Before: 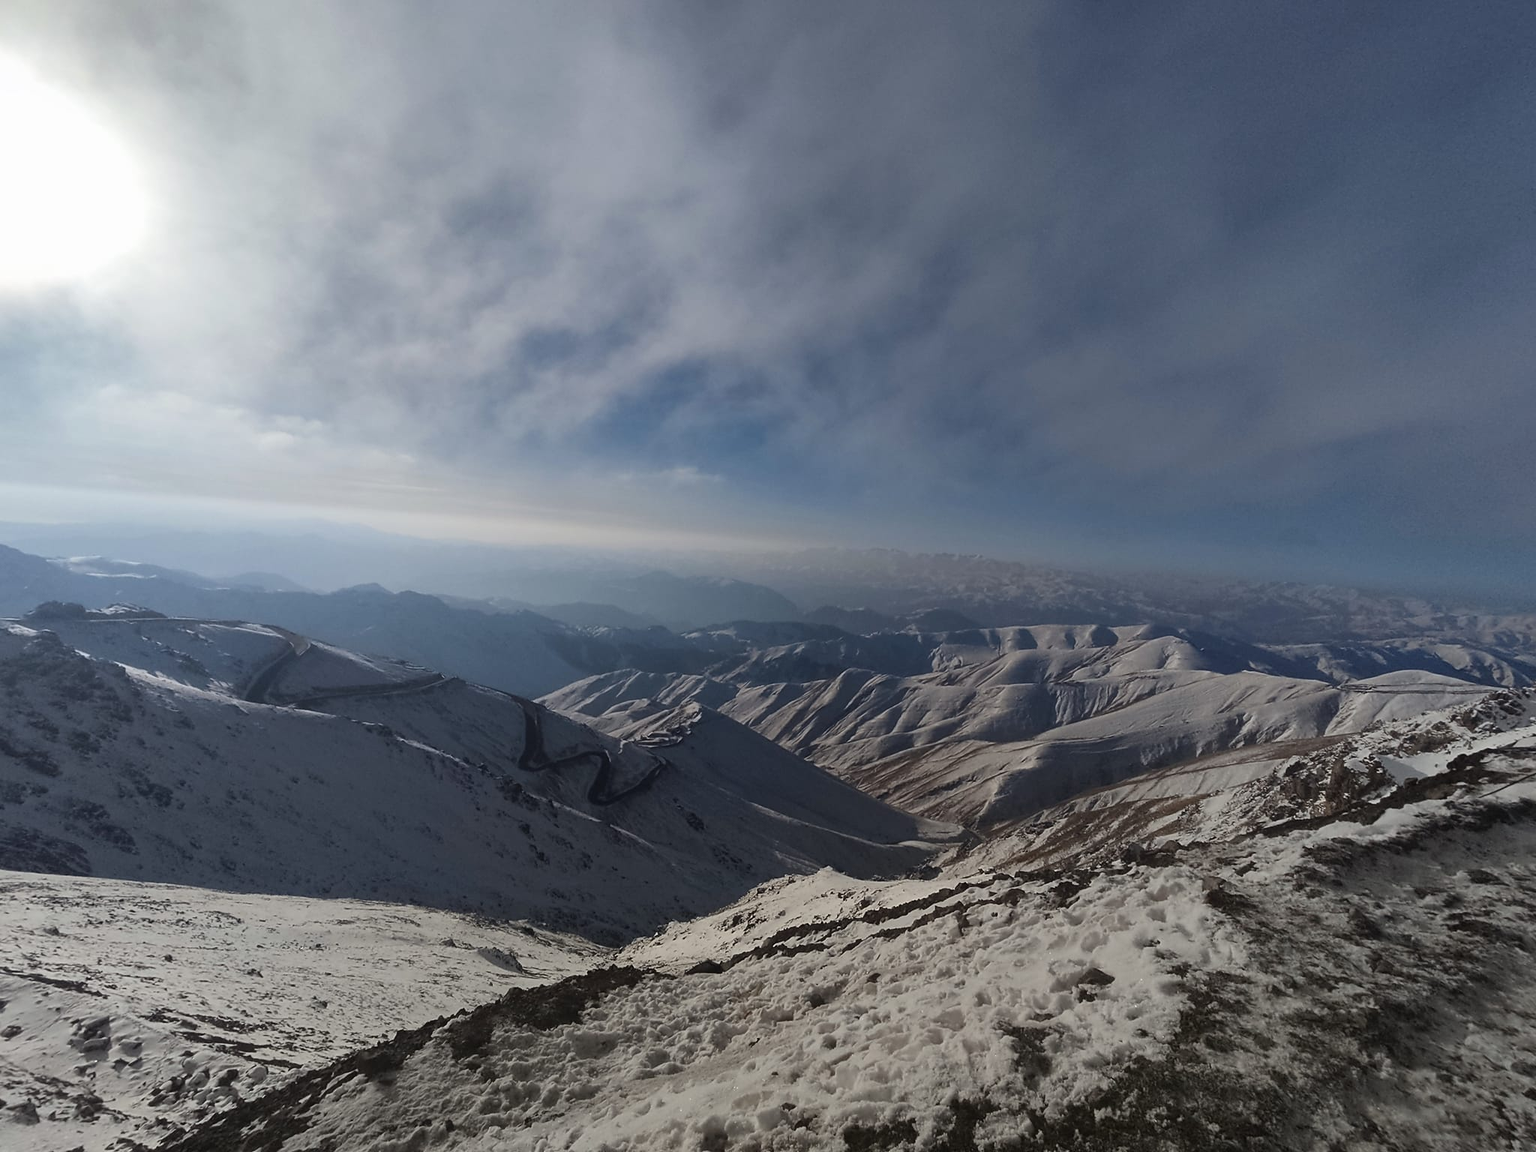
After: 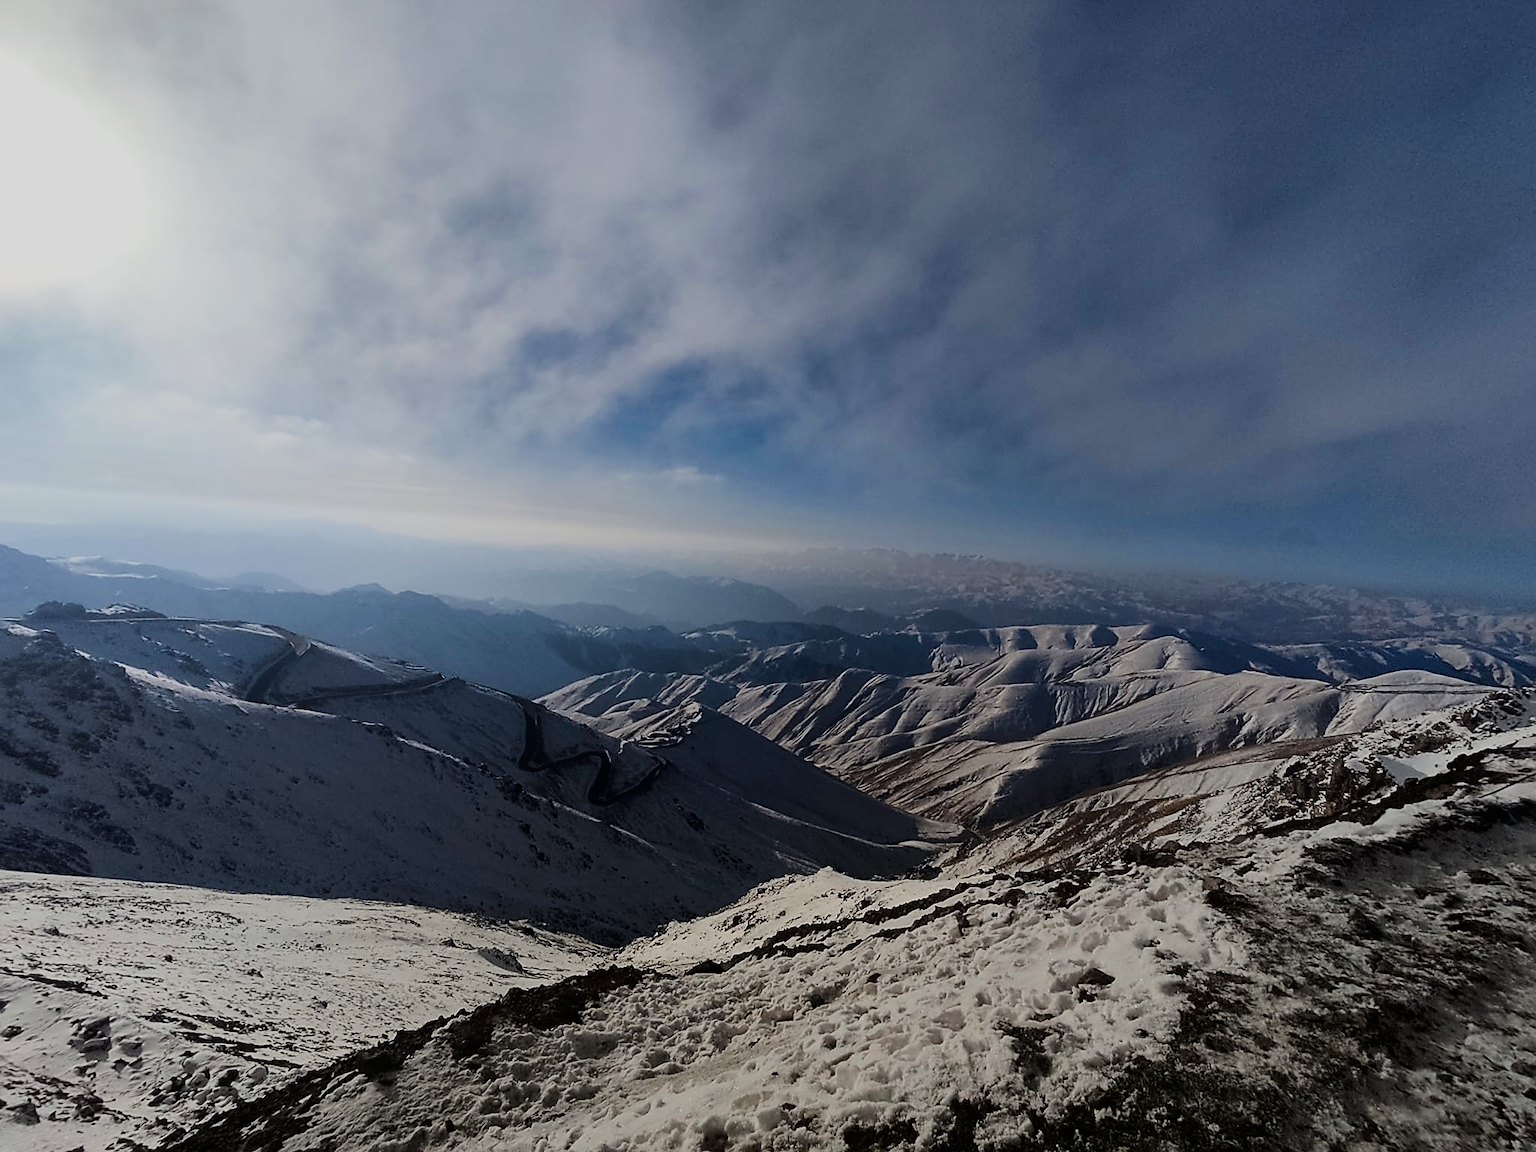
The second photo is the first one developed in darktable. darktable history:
contrast brightness saturation: contrast 0.18, saturation 0.3
sharpen: on, module defaults
filmic rgb: black relative exposure -6.82 EV, white relative exposure 5.89 EV, hardness 2.71
